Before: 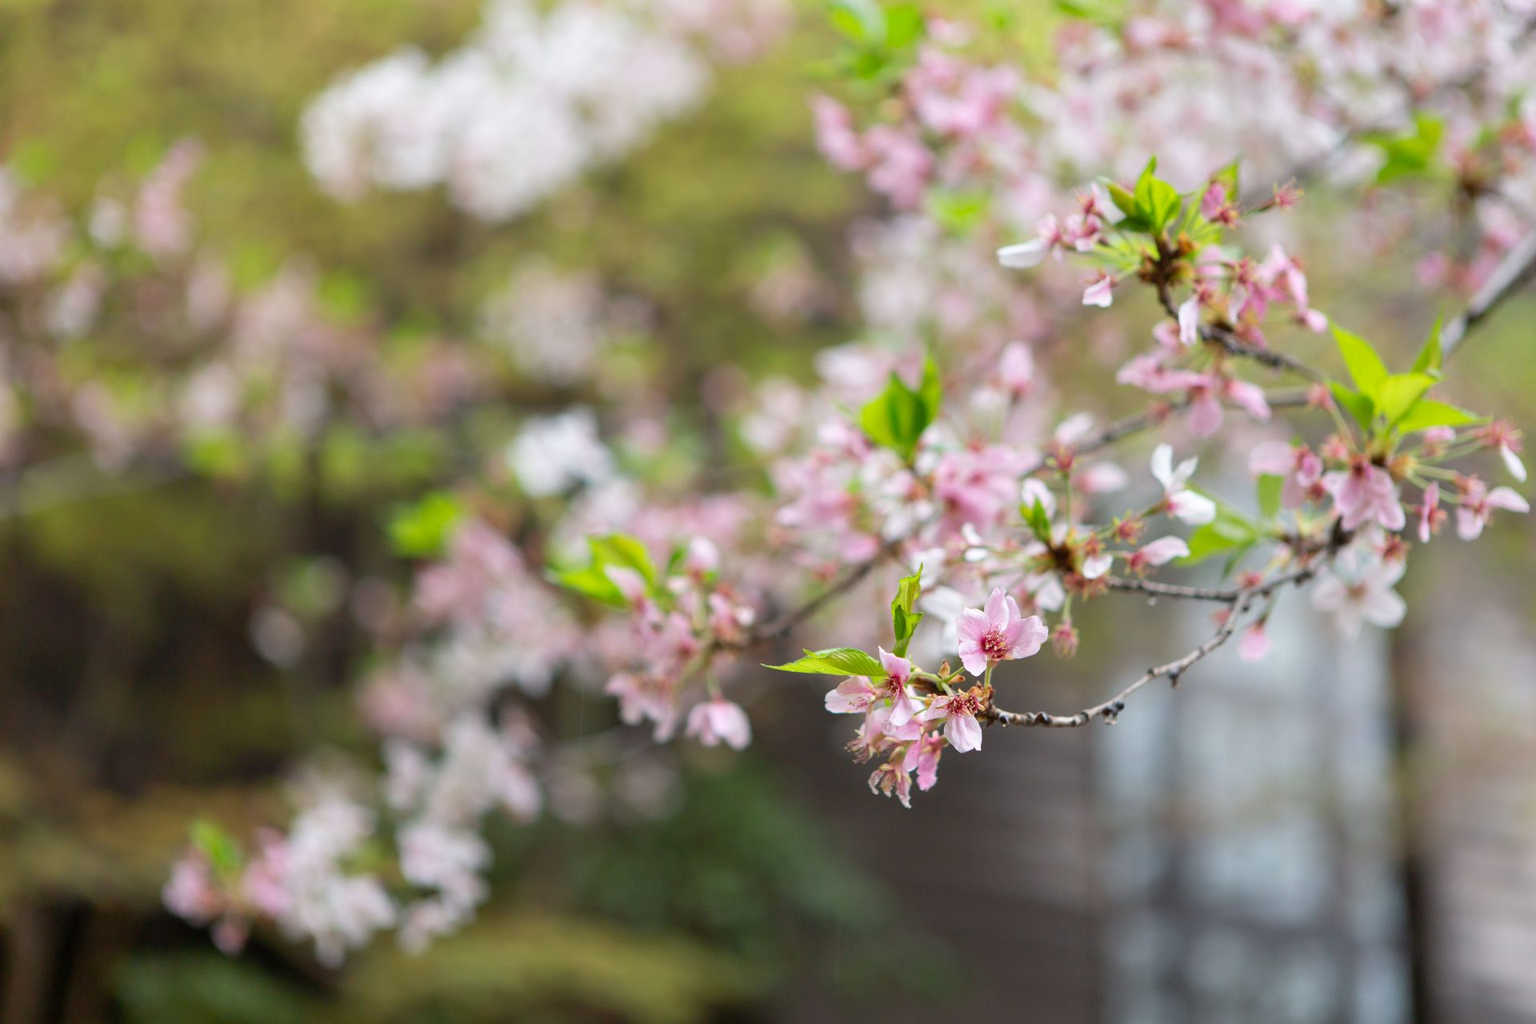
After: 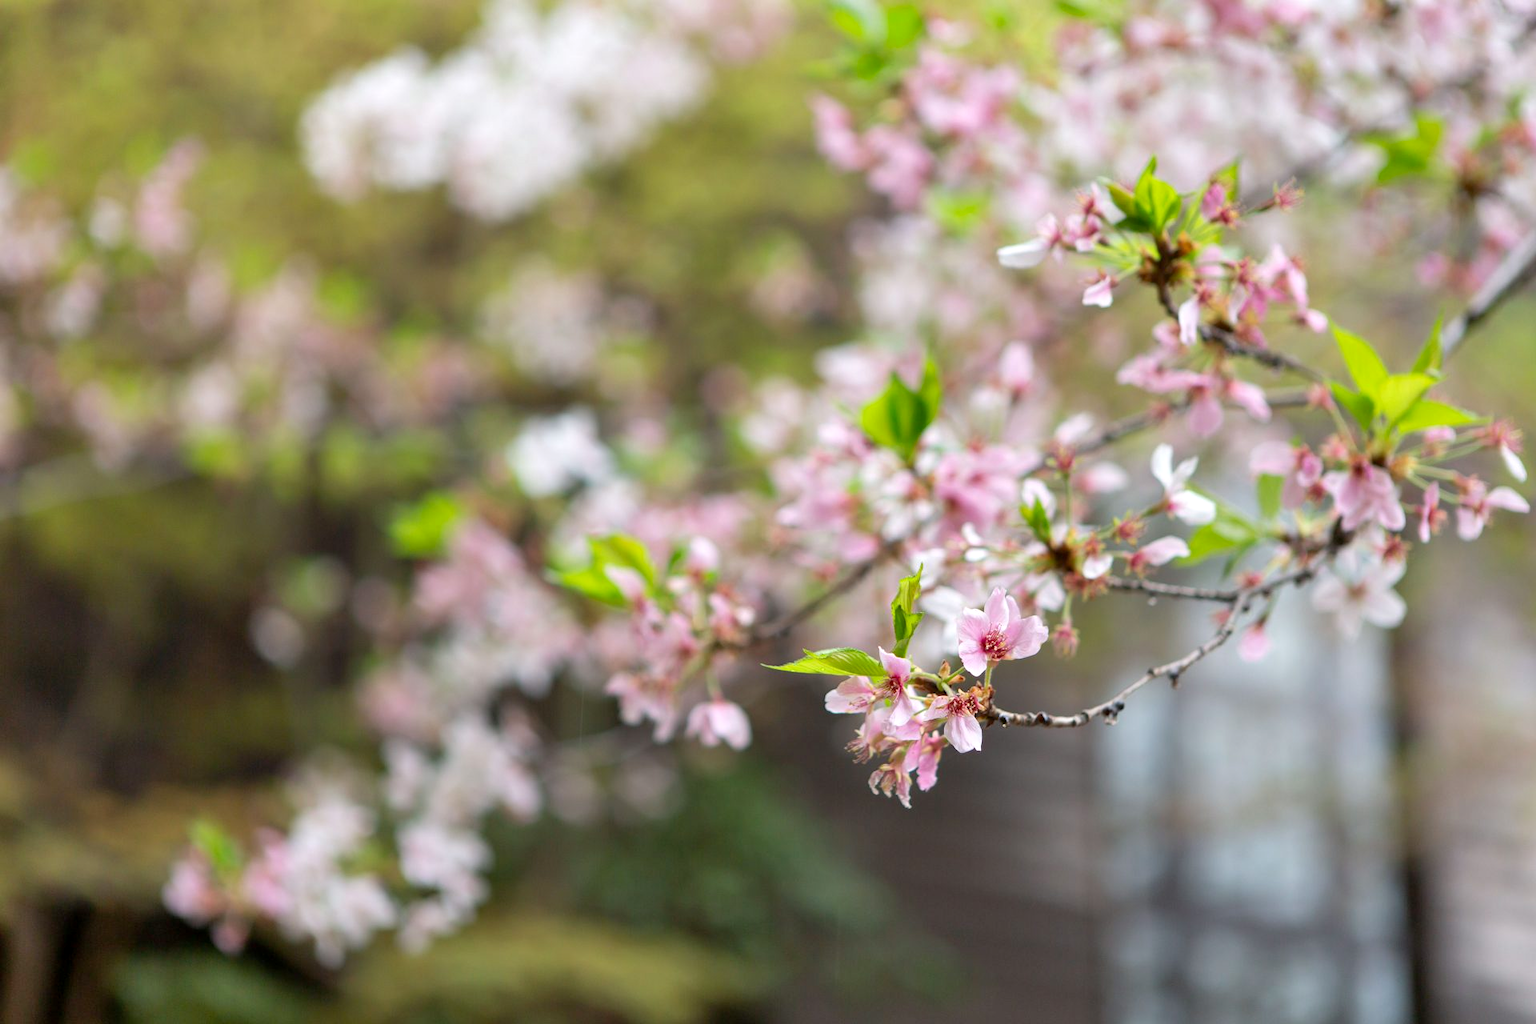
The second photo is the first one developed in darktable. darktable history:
shadows and highlights: shadows 37.27, highlights -28.18, soften with gaussian
exposure: black level correction 0.002, exposure 0.15 EV, compensate highlight preservation false
